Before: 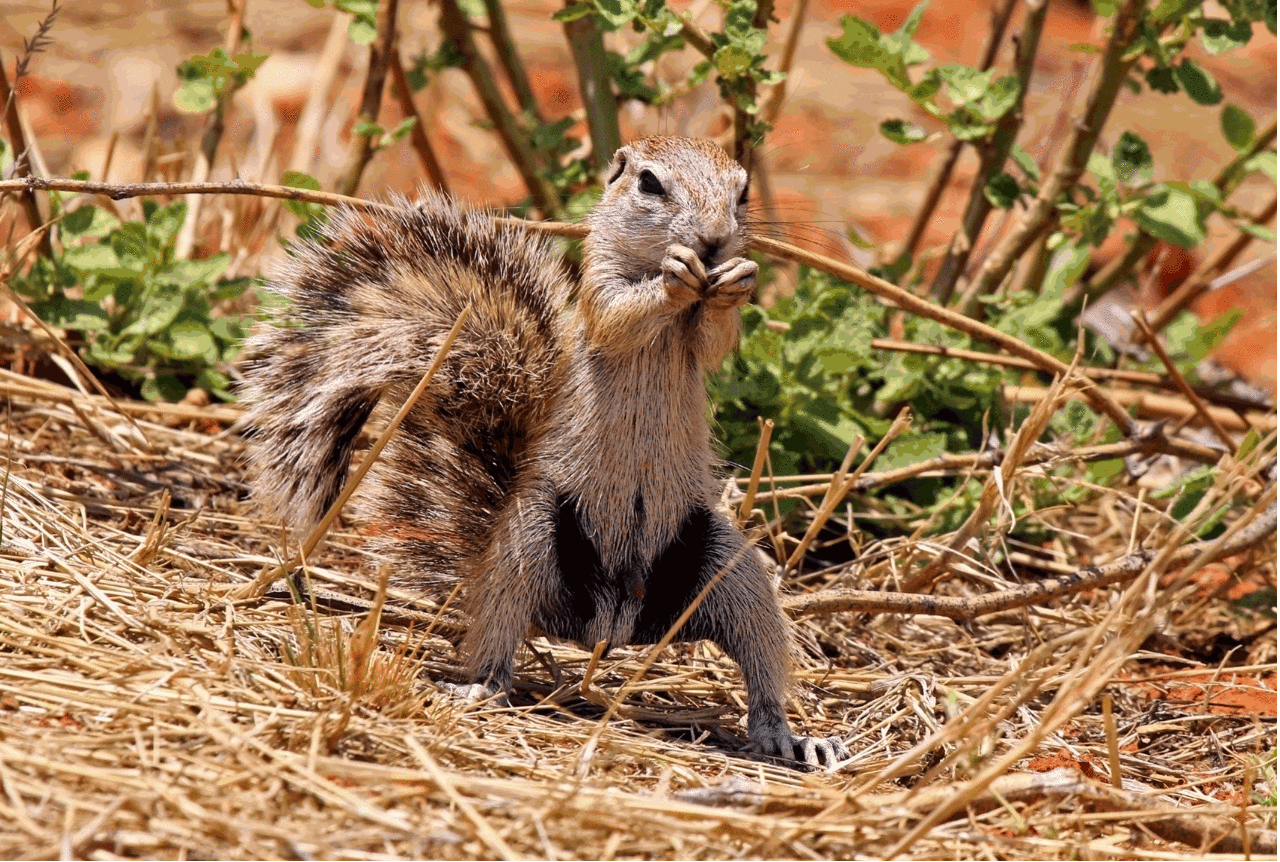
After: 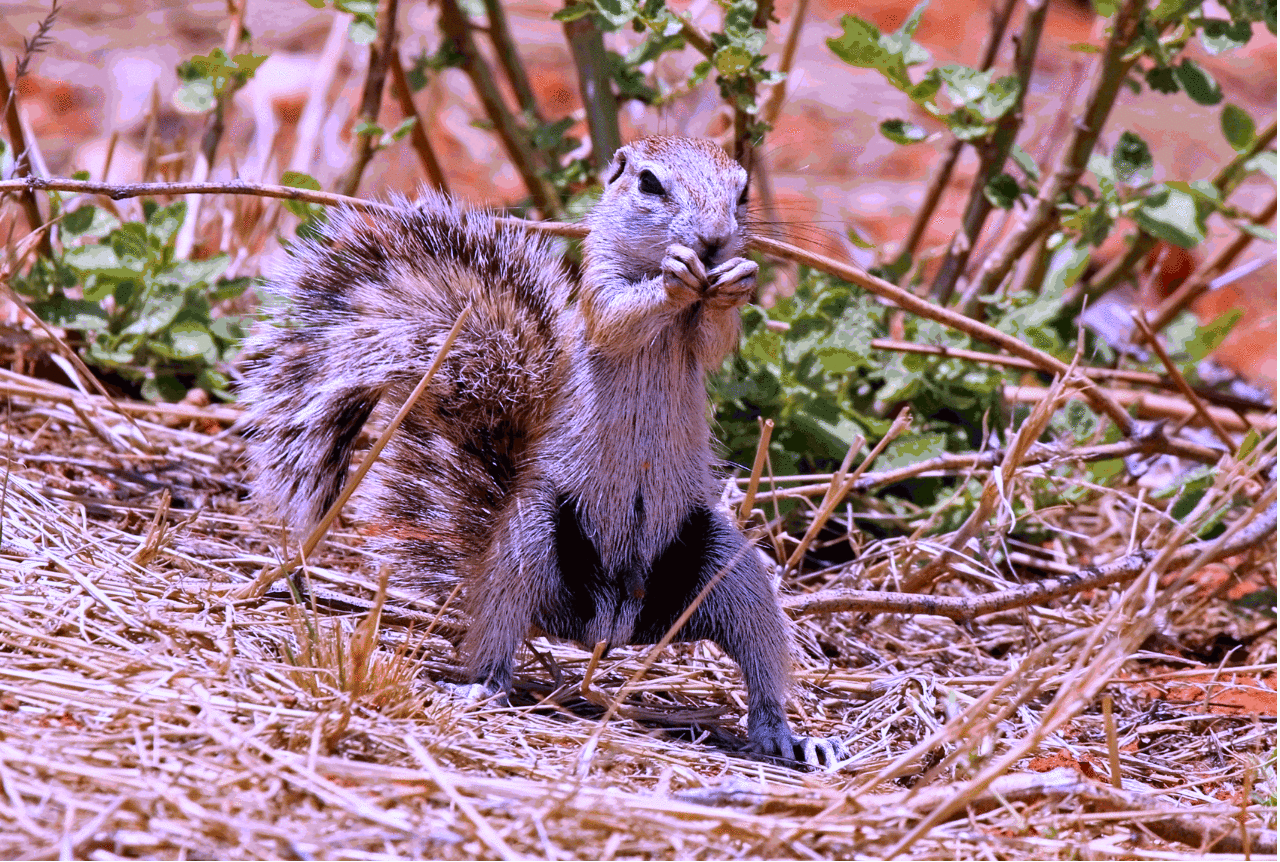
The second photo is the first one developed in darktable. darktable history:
white balance: red 0.98, blue 1.61
color correction: saturation 1.11
